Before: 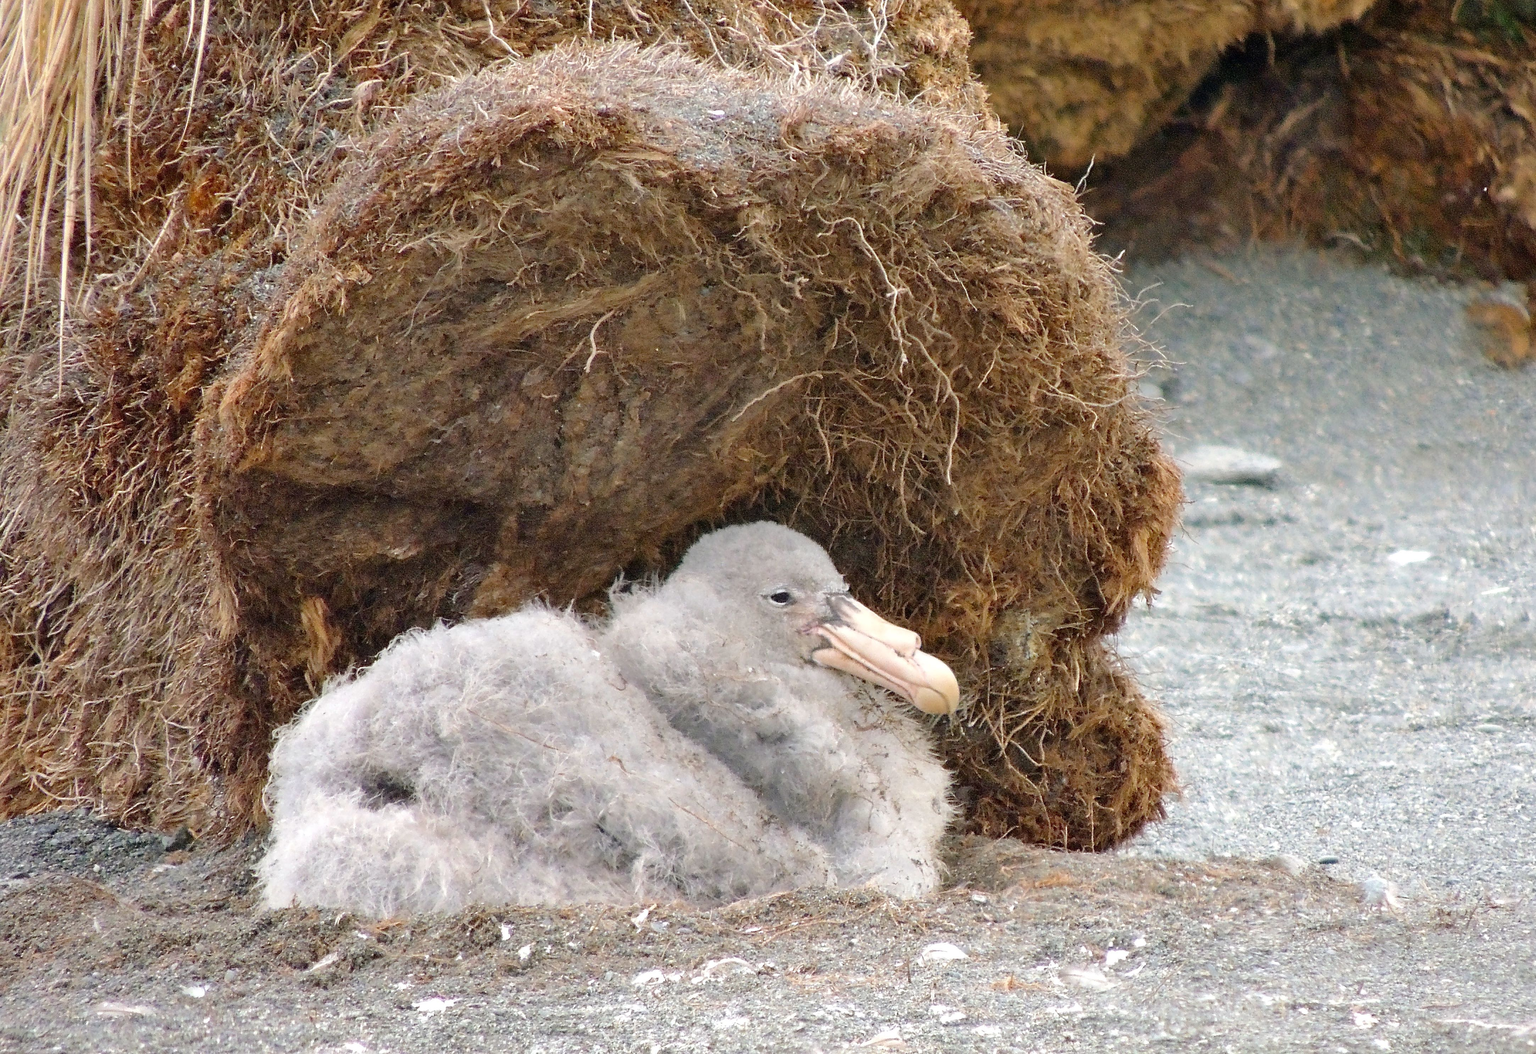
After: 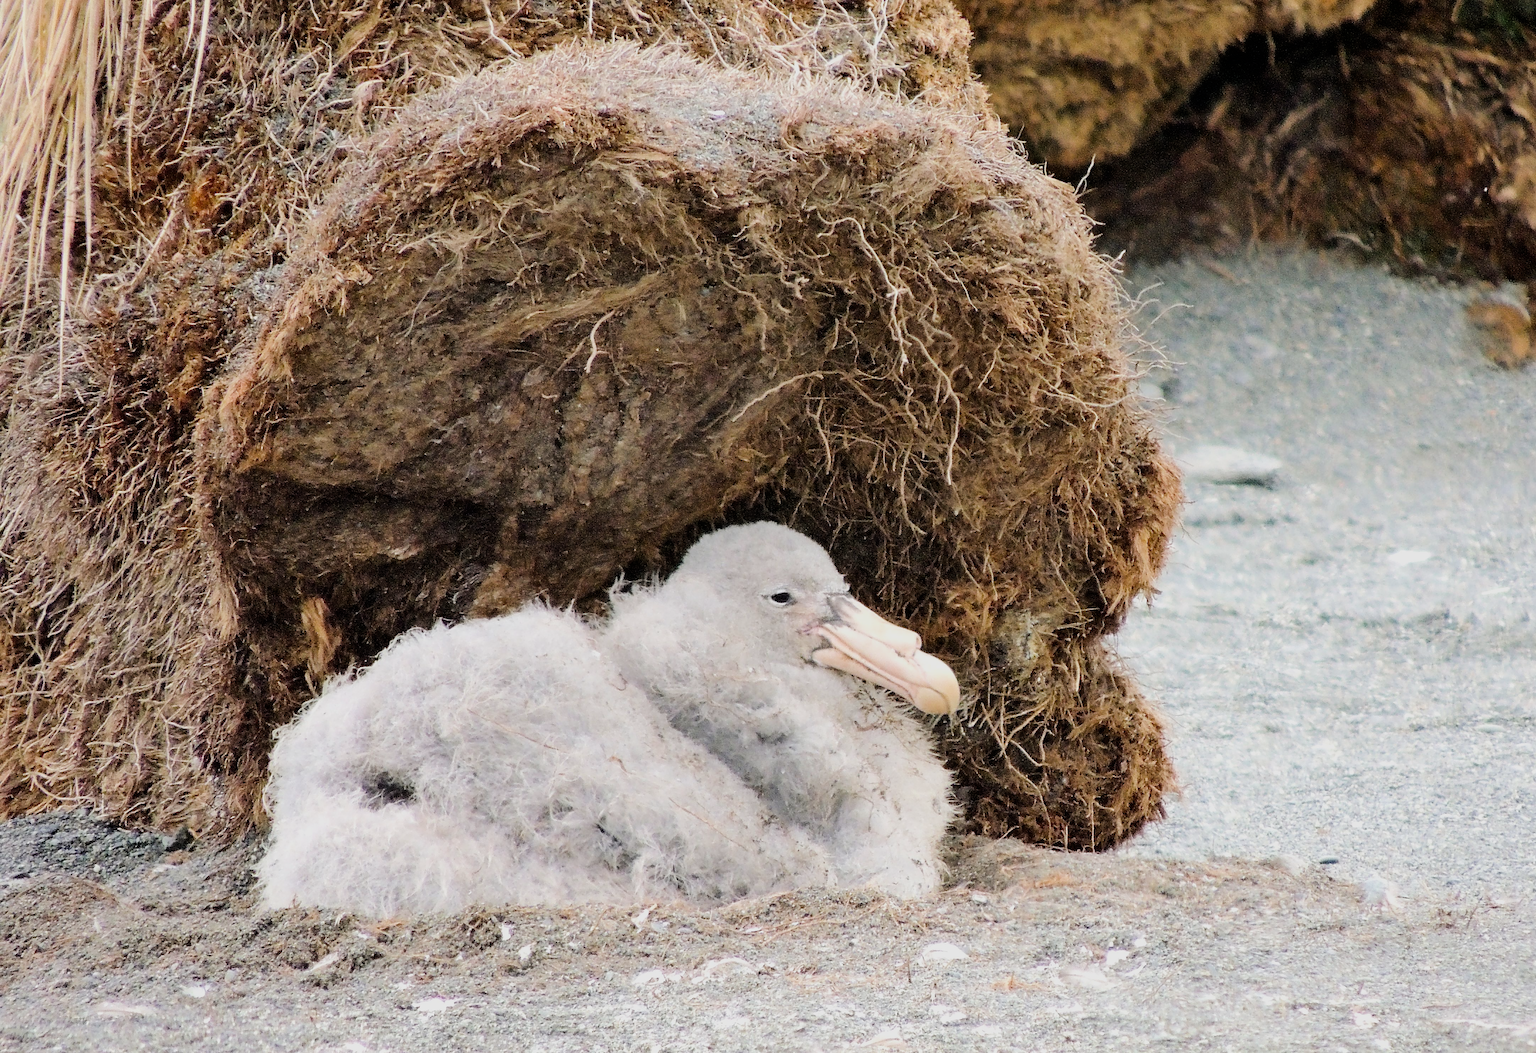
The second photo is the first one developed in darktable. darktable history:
tone equalizer: -8 EV -0.75 EV, -7 EV -0.7 EV, -6 EV -0.6 EV, -5 EV -0.4 EV, -3 EV 0.4 EV, -2 EV 0.6 EV, -1 EV 0.7 EV, +0 EV 0.75 EV, edges refinement/feathering 500, mask exposure compensation -1.57 EV, preserve details no
filmic rgb: black relative exposure -7.32 EV, white relative exposure 5.09 EV, hardness 3.2
